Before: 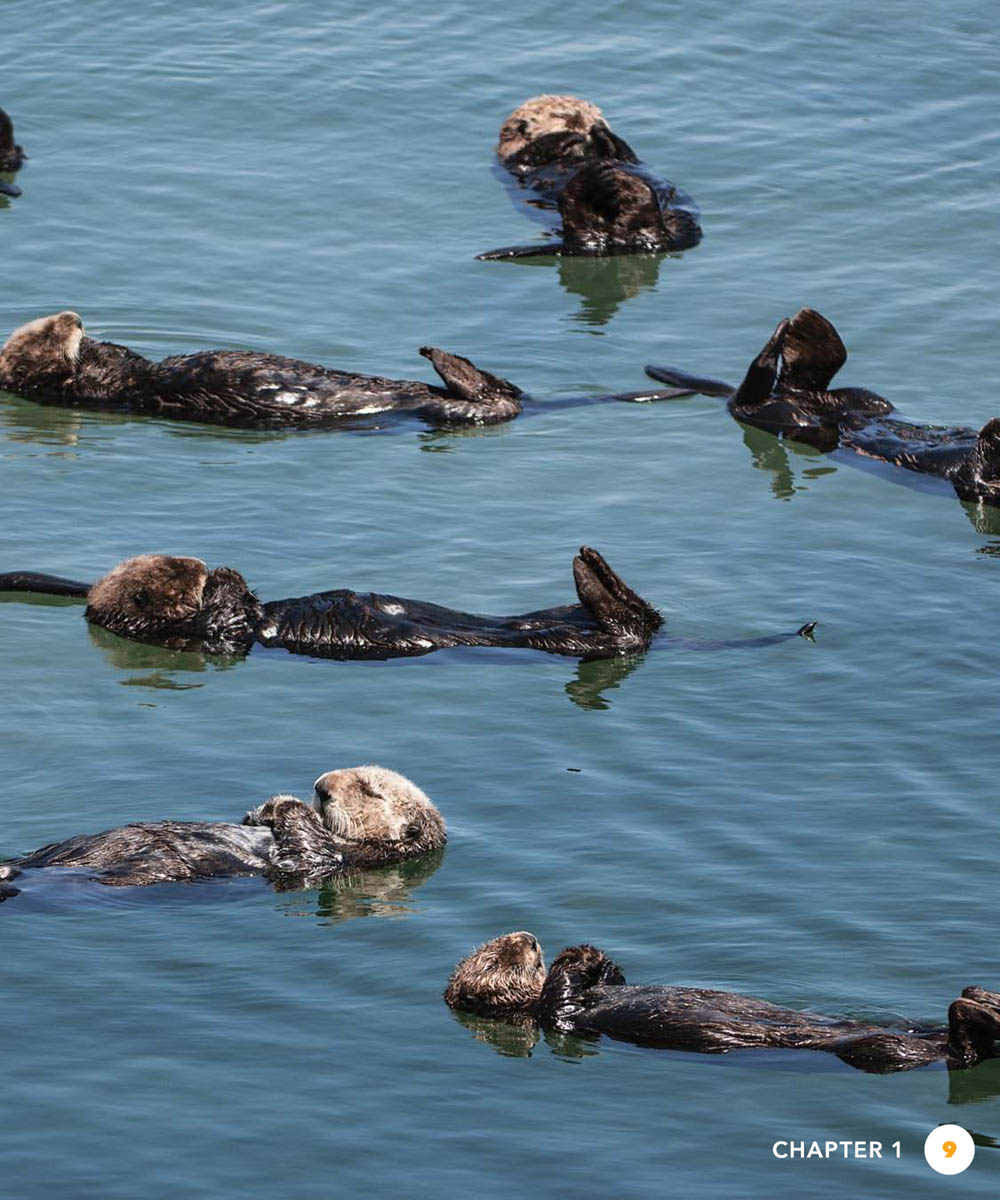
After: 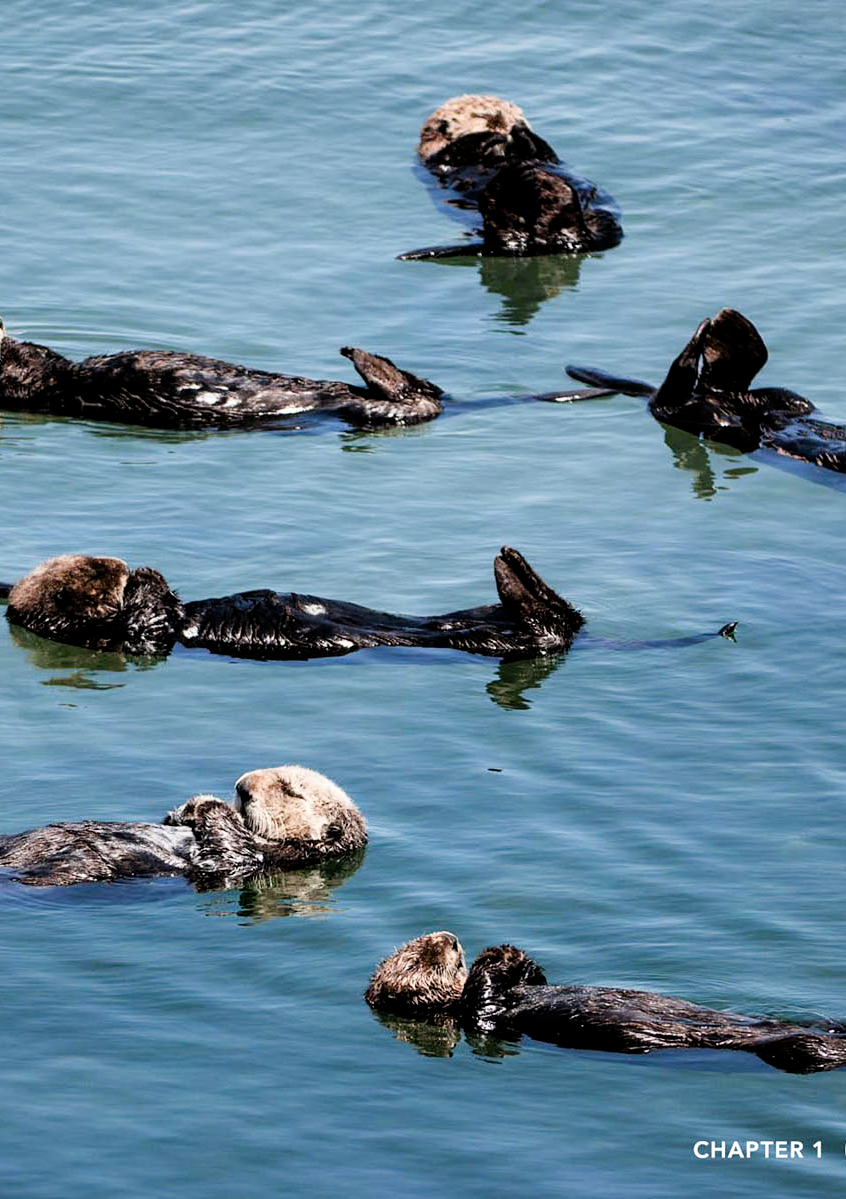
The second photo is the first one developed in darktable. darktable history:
shadows and highlights: radius 173.48, shadows 27.71, white point adjustment 3.24, highlights -68.13, soften with gaussian
color balance rgb: perceptual saturation grading › global saturation 20%, perceptual saturation grading › highlights -25.888%, perceptual saturation grading › shadows 50.11%
filmic rgb: black relative exposure -7.73 EV, white relative exposure 4.42 EV, target black luminance 0%, hardness 3.76, latitude 50.85%, contrast 1.072, highlights saturation mix 9.02%, shadows ↔ highlights balance -0.262%, iterations of high-quality reconstruction 0
tone equalizer: -8 EV -0.785 EV, -7 EV -0.699 EV, -6 EV -0.581 EV, -5 EV -0.36 EV, -3 EV 0.379 EV, -2 EV 0.6 EV, -1 EV 0.69 EV, +0 EV 0.753 EV, edges refinement/feathering 500, mask exposure compensation -1.57 EV, preserve details guided filter
crop: left 7.974%, right 7.424%
